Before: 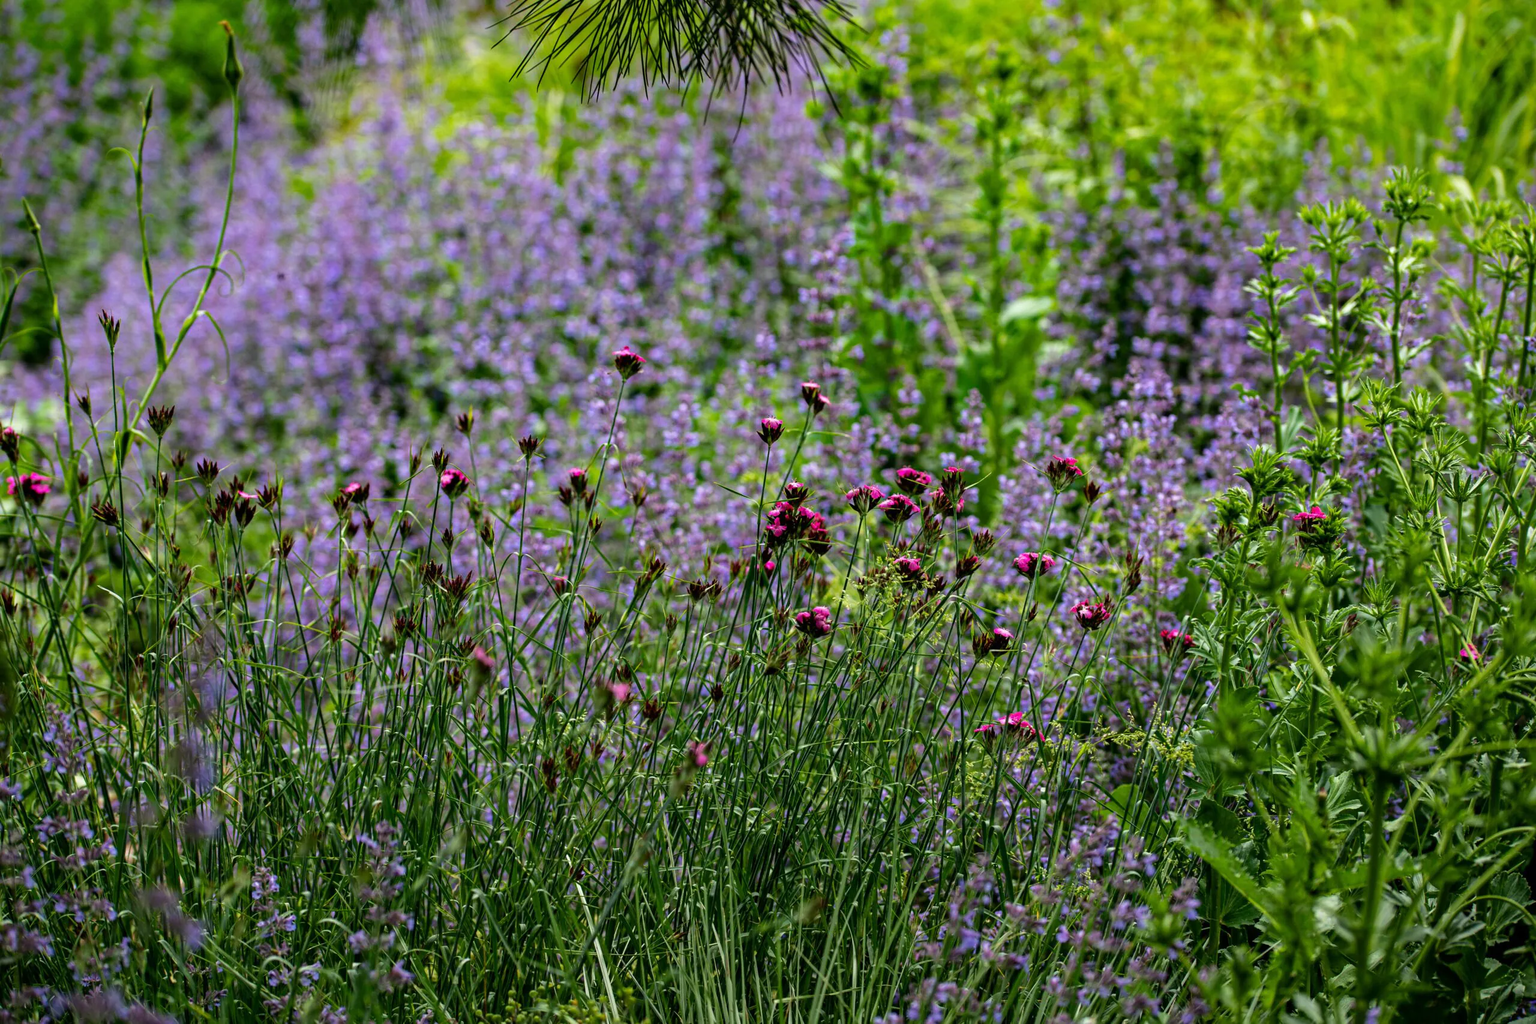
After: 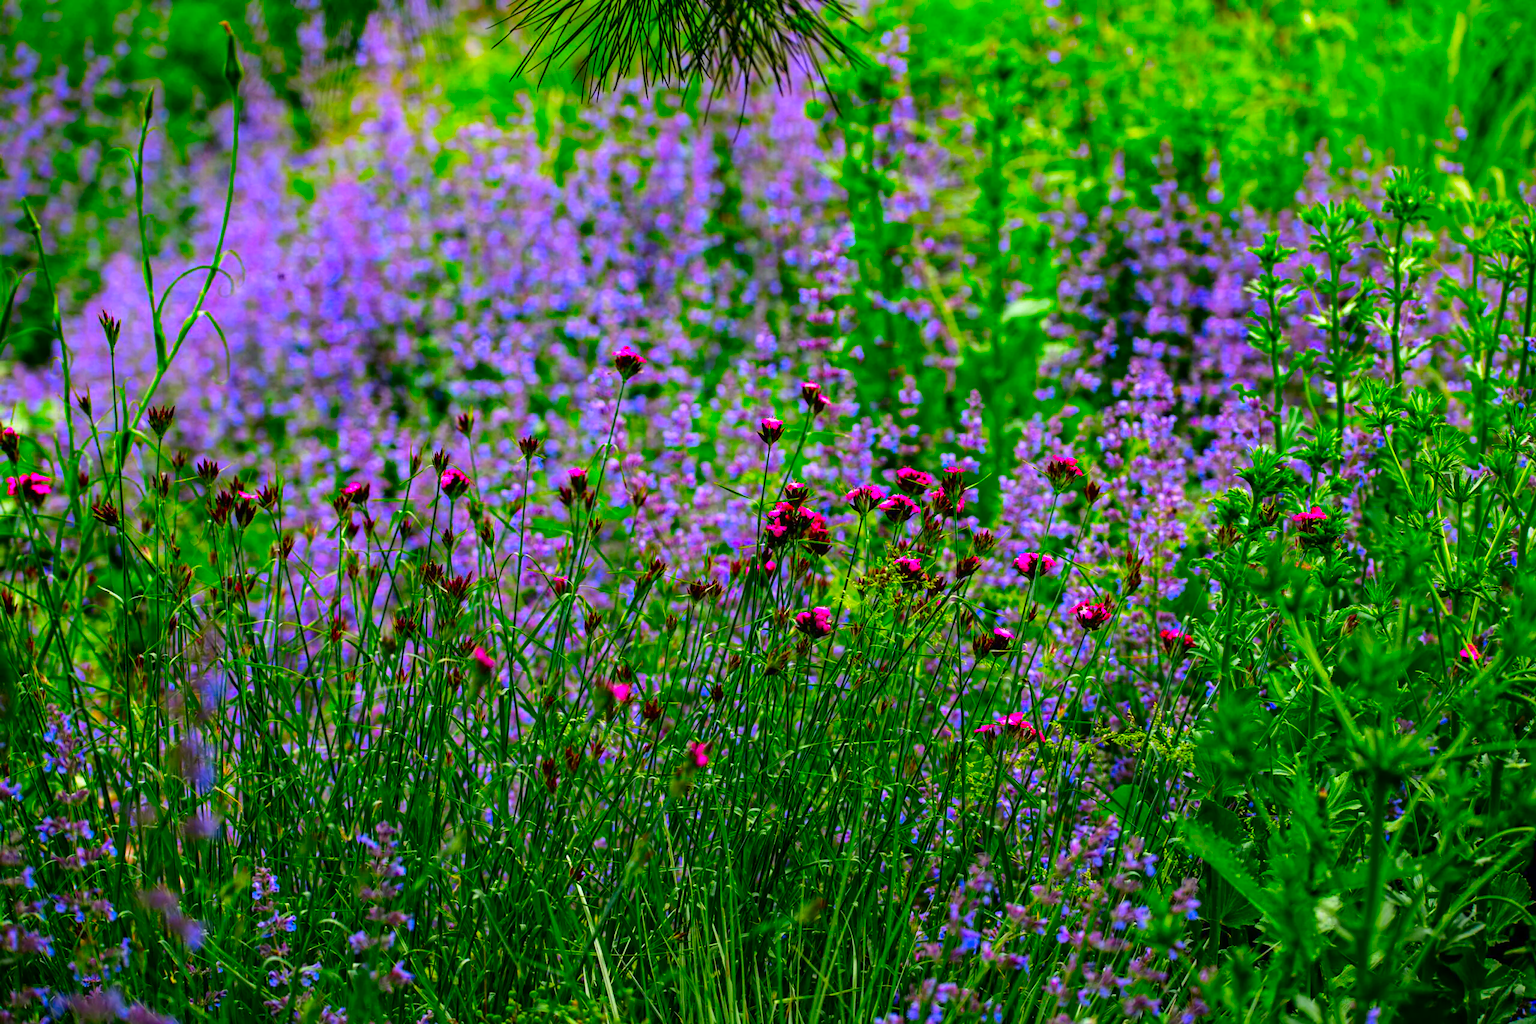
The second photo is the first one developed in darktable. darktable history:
color correction: highlights a* 1.7, highlights b* -1.82, saturation 2.45
